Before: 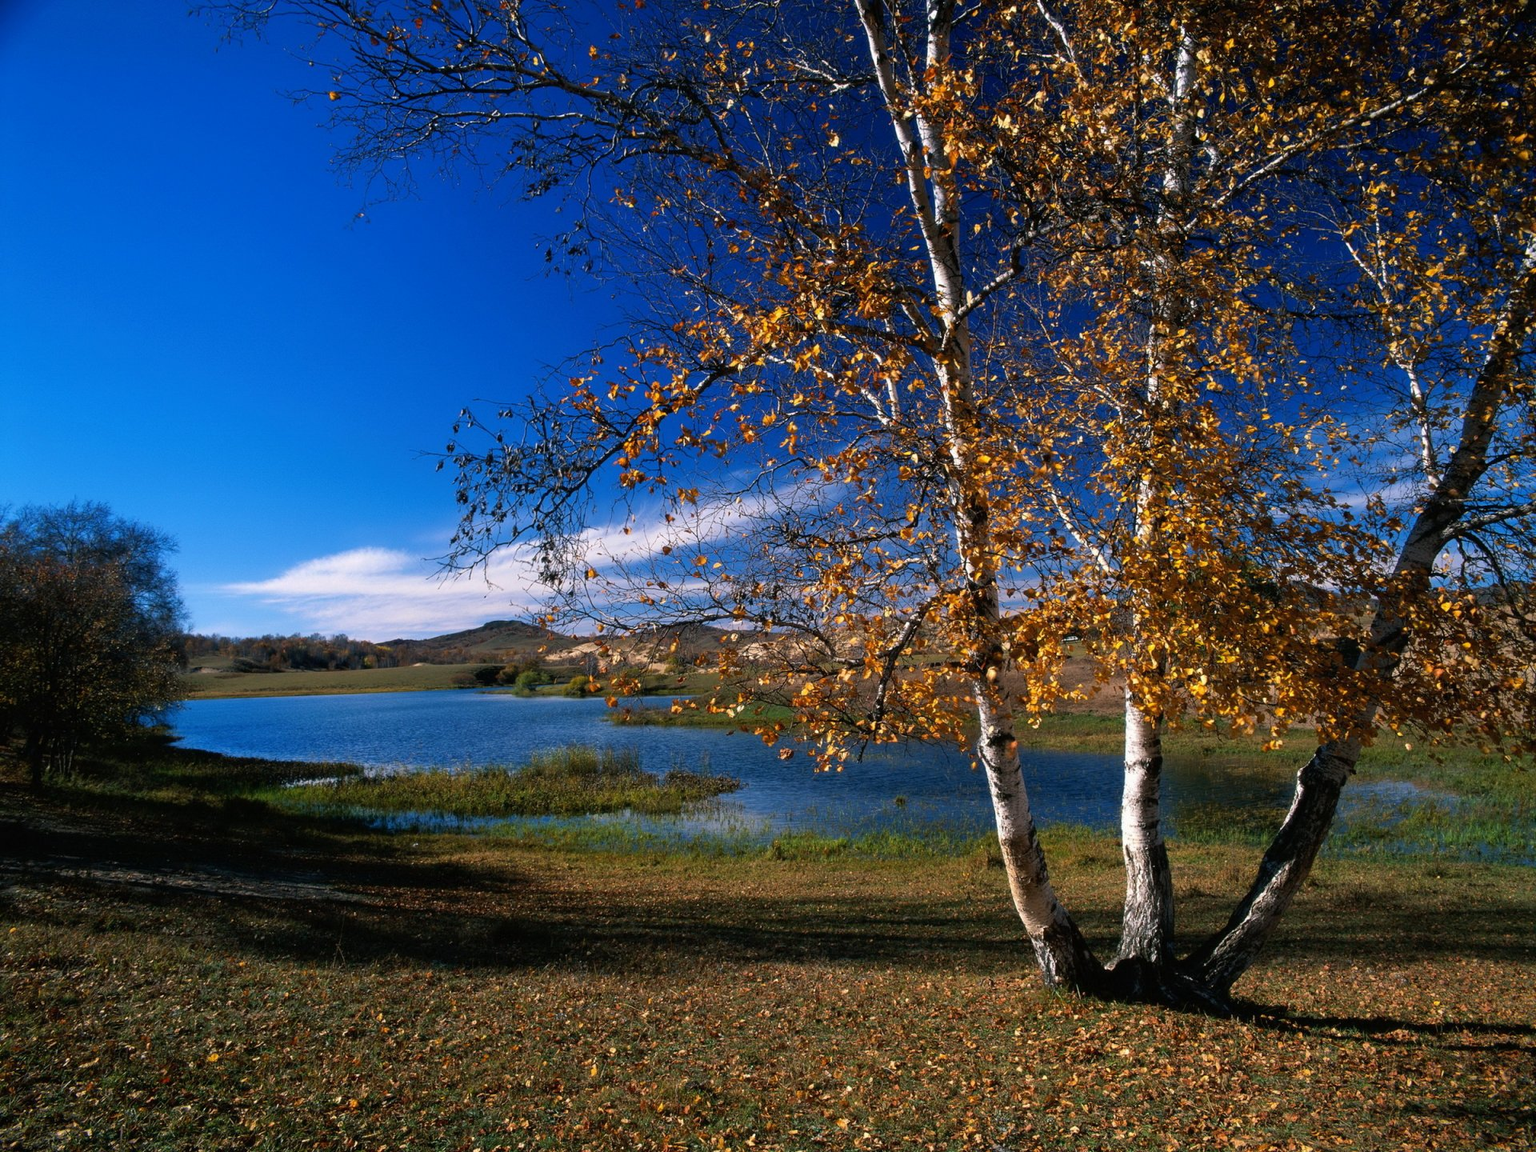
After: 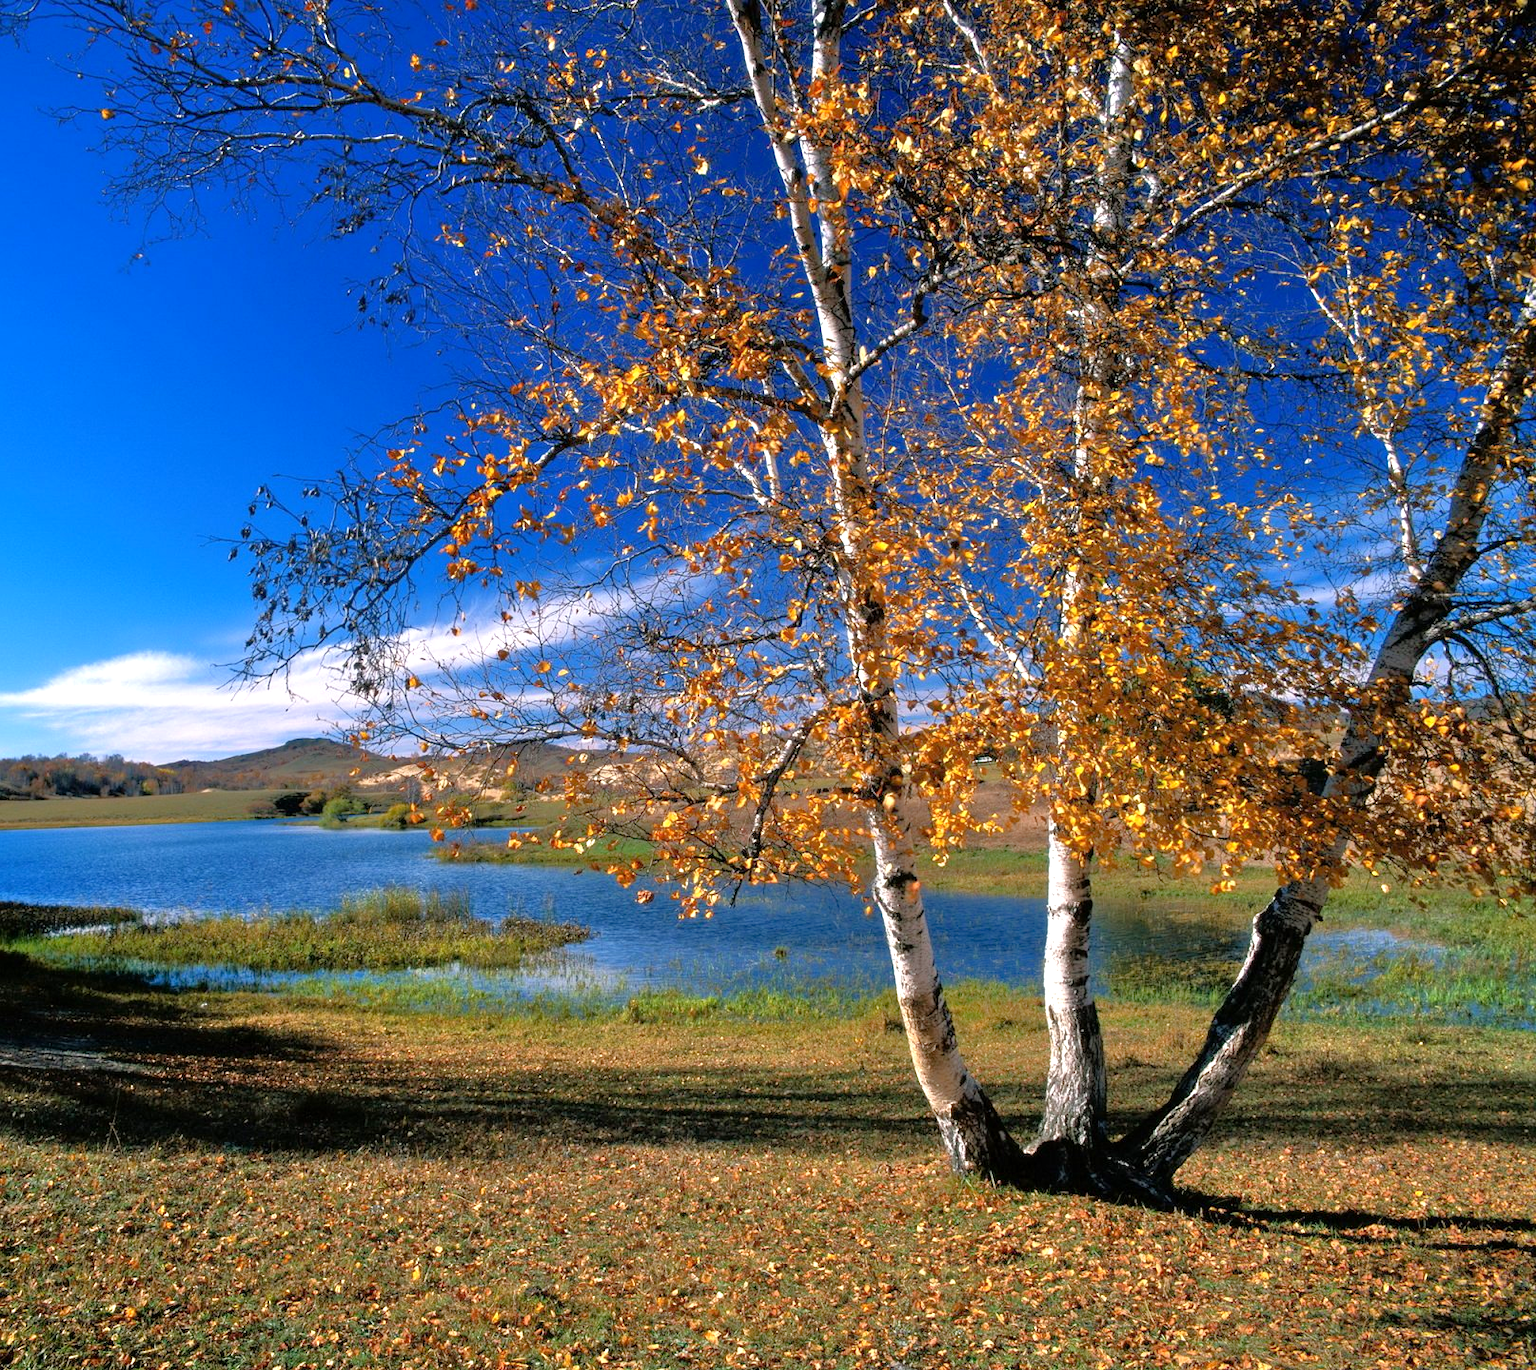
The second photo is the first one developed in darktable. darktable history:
exposure: black level correction 0.001, exposure 0.5 EV, compensate exposure bias true, compensate highlight preservation false
tone equalizer: -7 EV 0.155 EV, -6 EV 0.58 EV, -5 EV 1.11 EV, -4 EV 1.32 EV, -3 EV 1.18 EV, -2 EV 0.6 EV, -1 EV 0.163 EV
crop: left 15.928%
